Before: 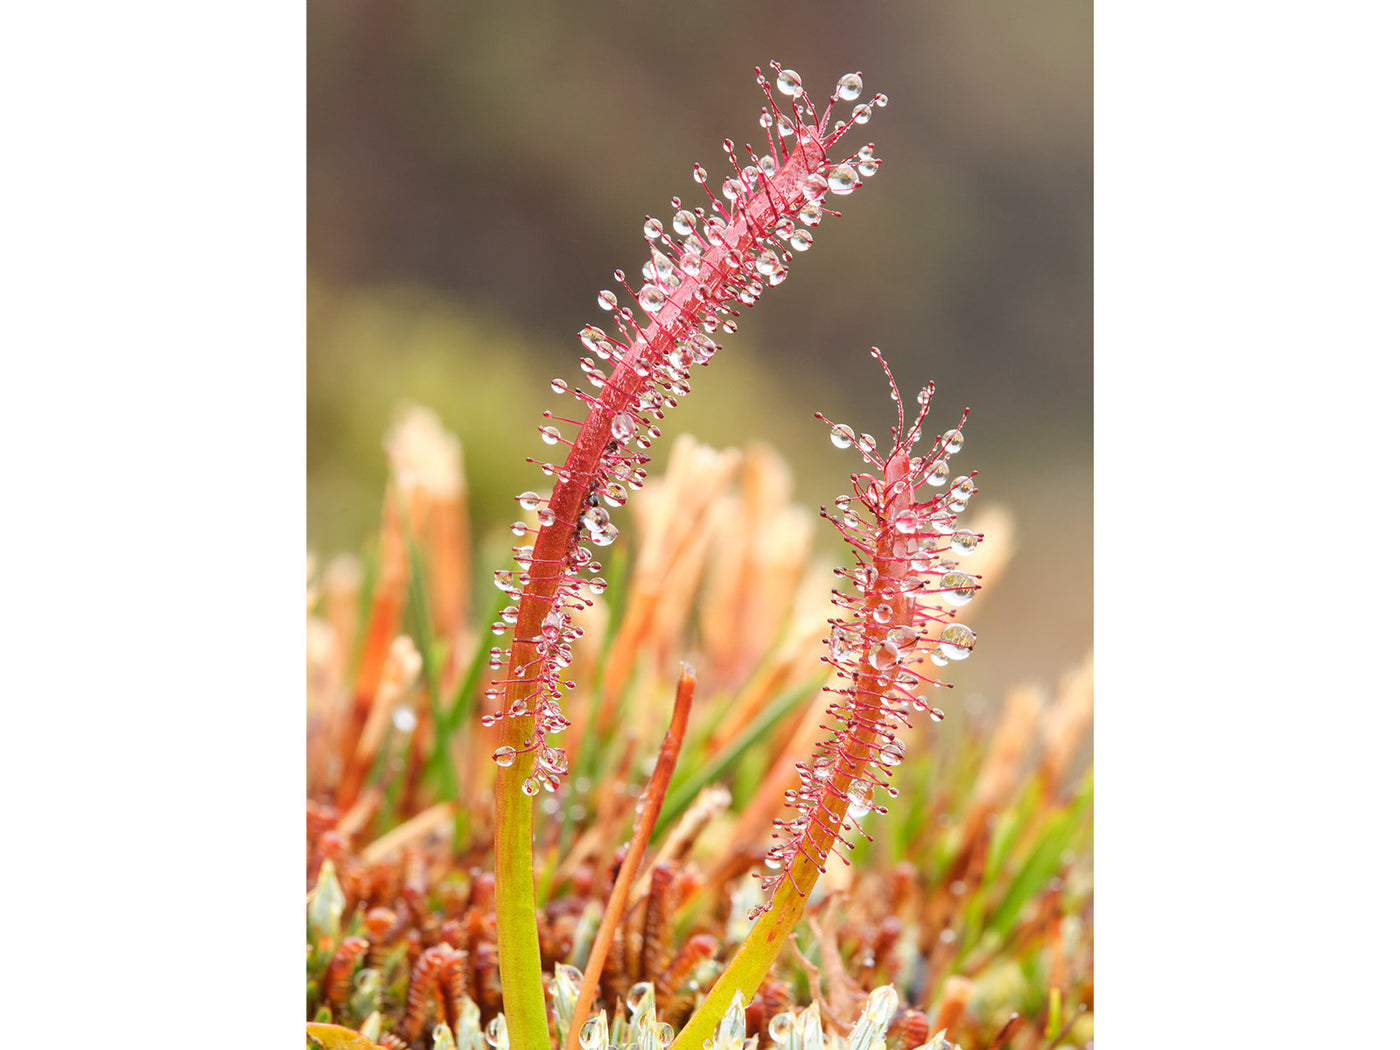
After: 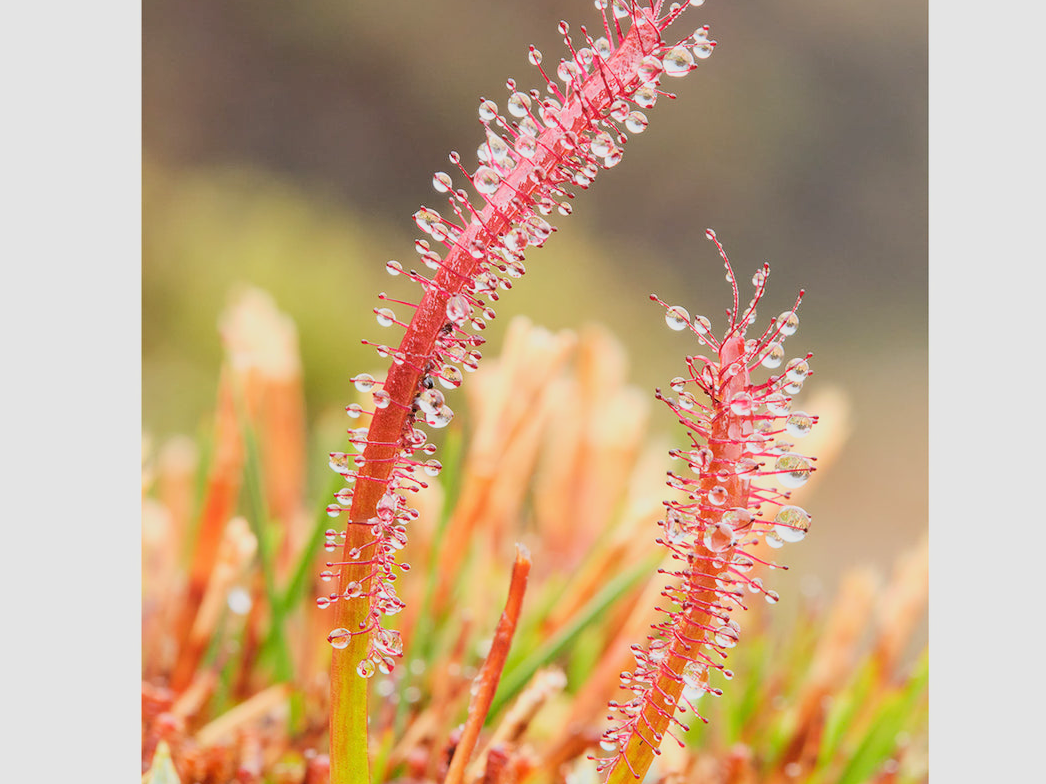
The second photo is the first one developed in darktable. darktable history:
filmic rgb: black relative exposure -7.65 EV, white relative exposure 4.56 EV, hardness 3.61, color science v6 (2022)
exposure: black level correction 0, exposure 0.5 EV, compensate highlight preservation false
crop and rotate: left 11.831%, top 11.346%, right 13.429%, bottom 13.899%
